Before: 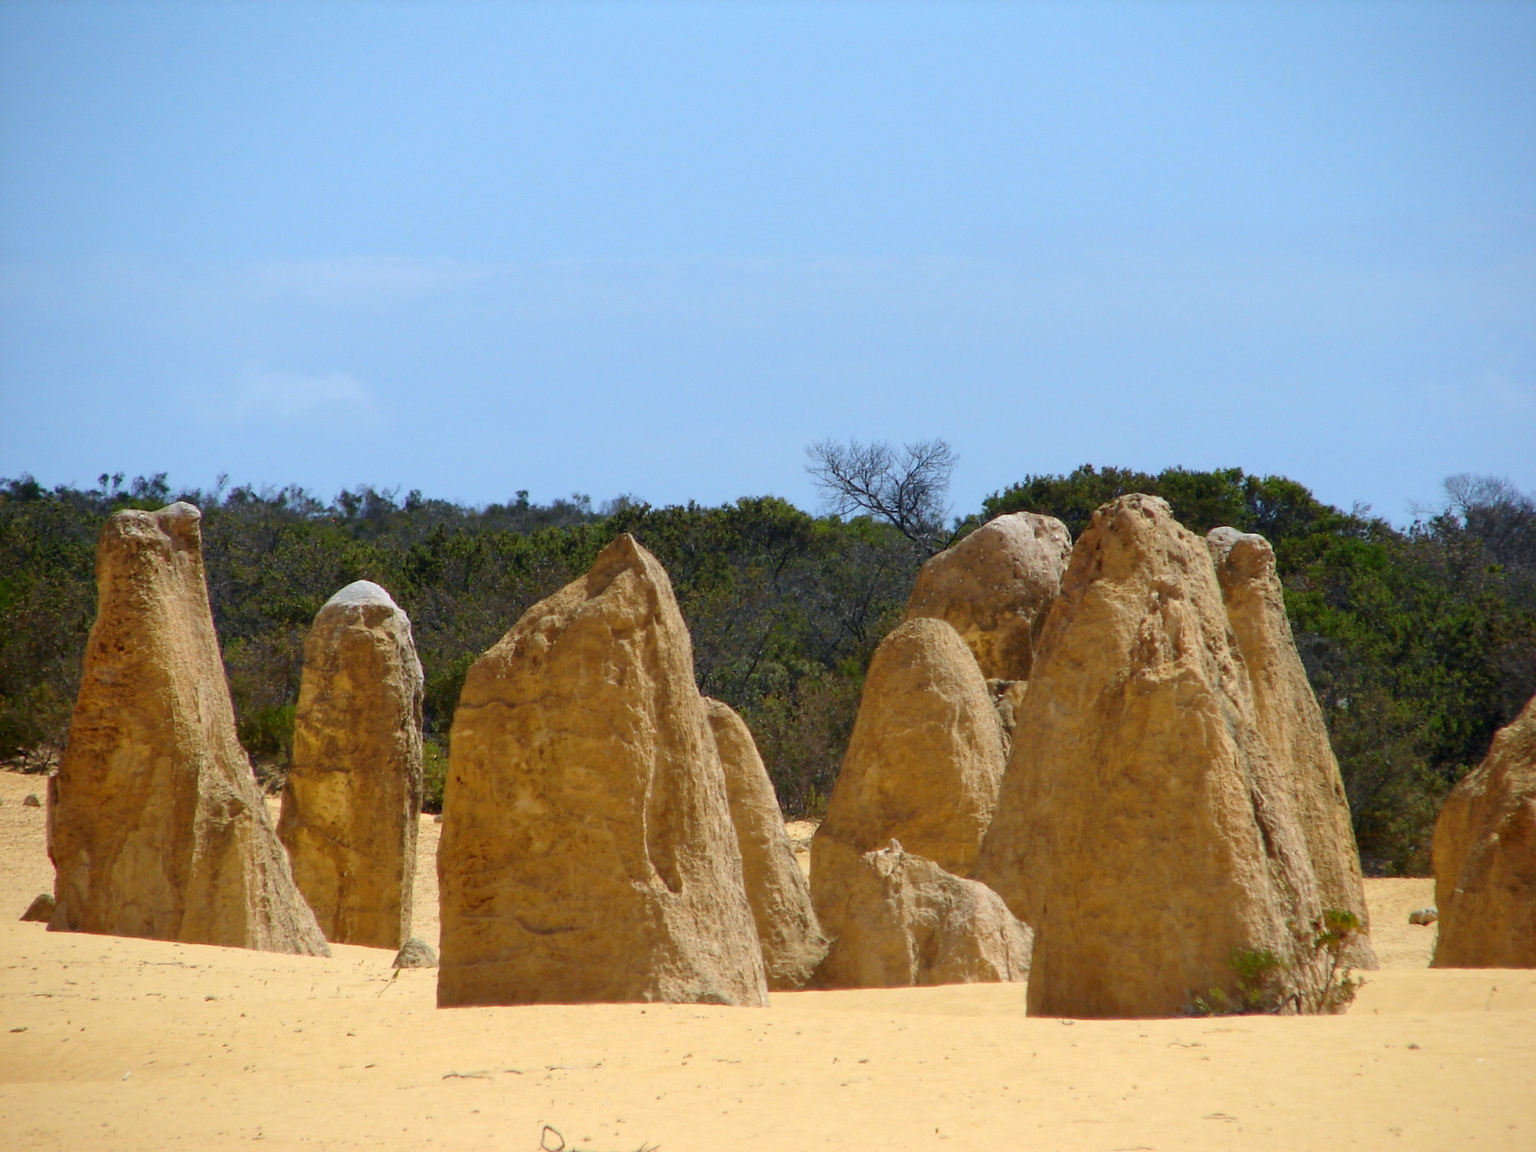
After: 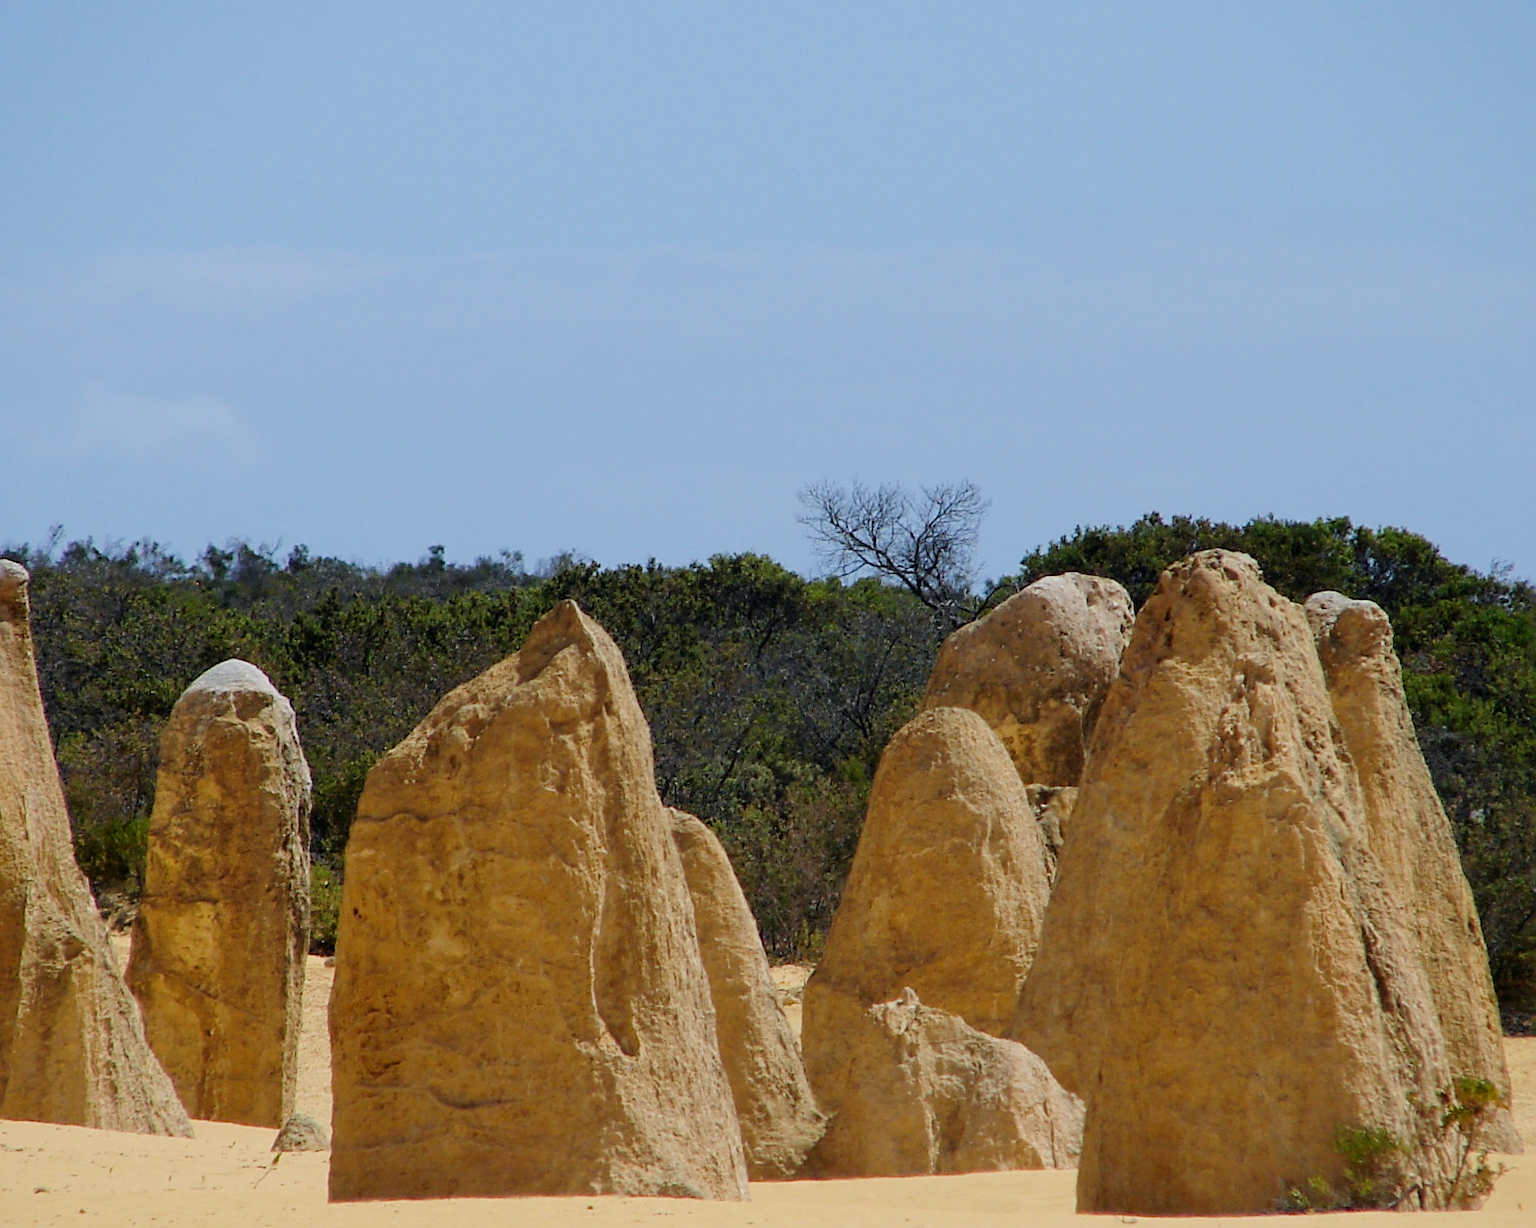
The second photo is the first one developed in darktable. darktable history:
filmic rgb: black relative exposure -8 EV, white relative exposure 4.01 EV, threshold 5.97 EV, hardness 4.12, iterations of high-quality reconstruction 0, enable highlight reconstruction true
crop: left 11.623%, top 5.289%, right 9.554%, bottom 10.578%
sharpen: on, module defaults
